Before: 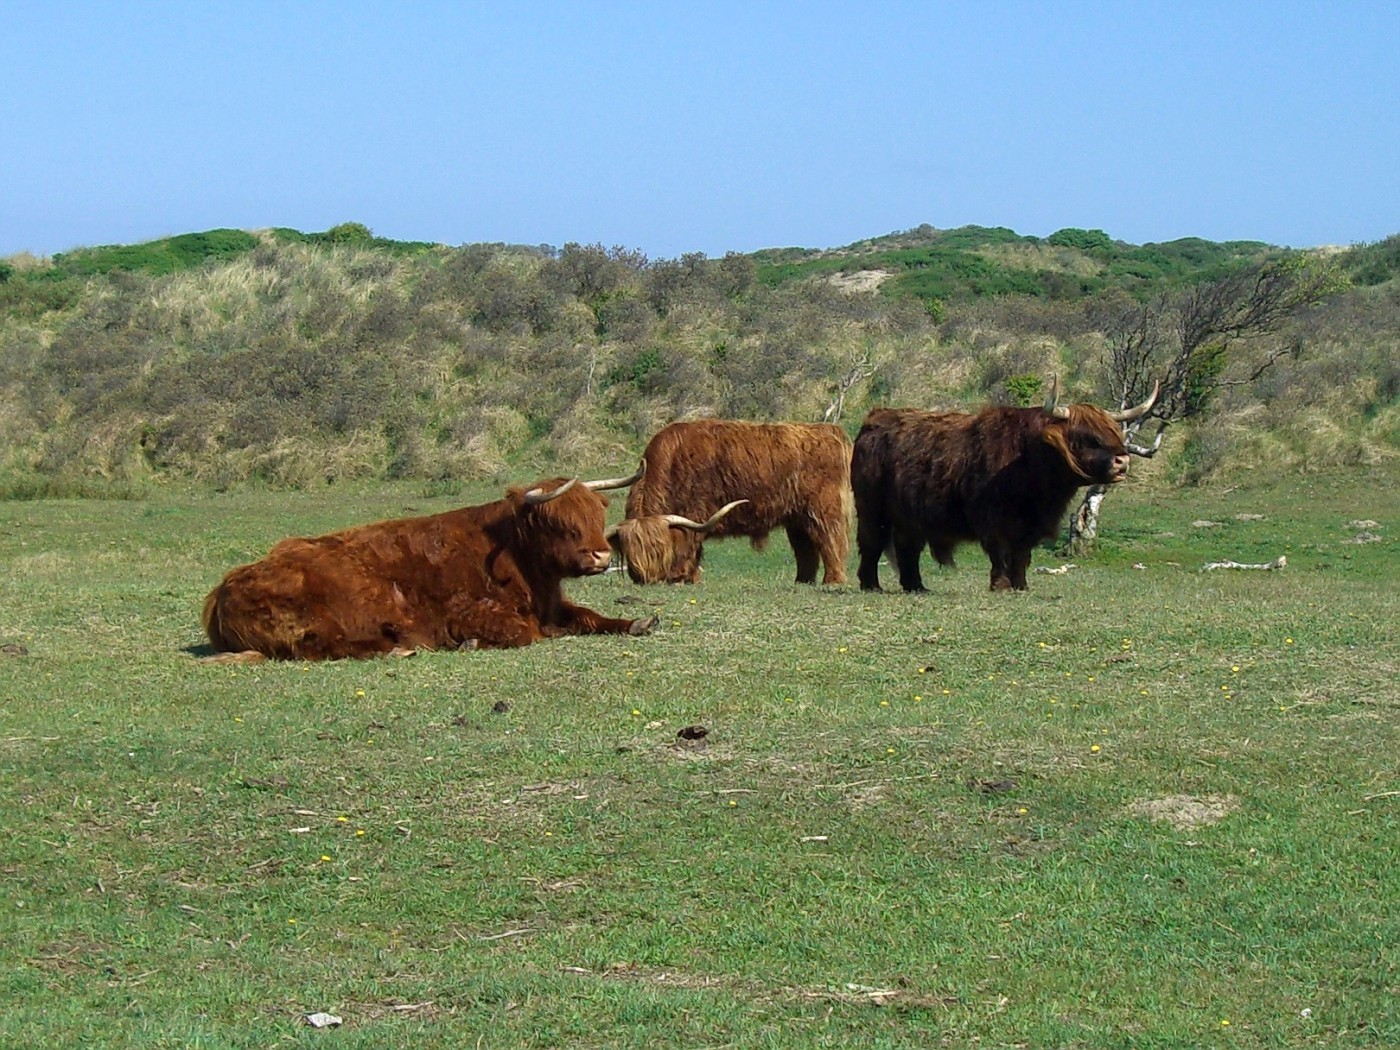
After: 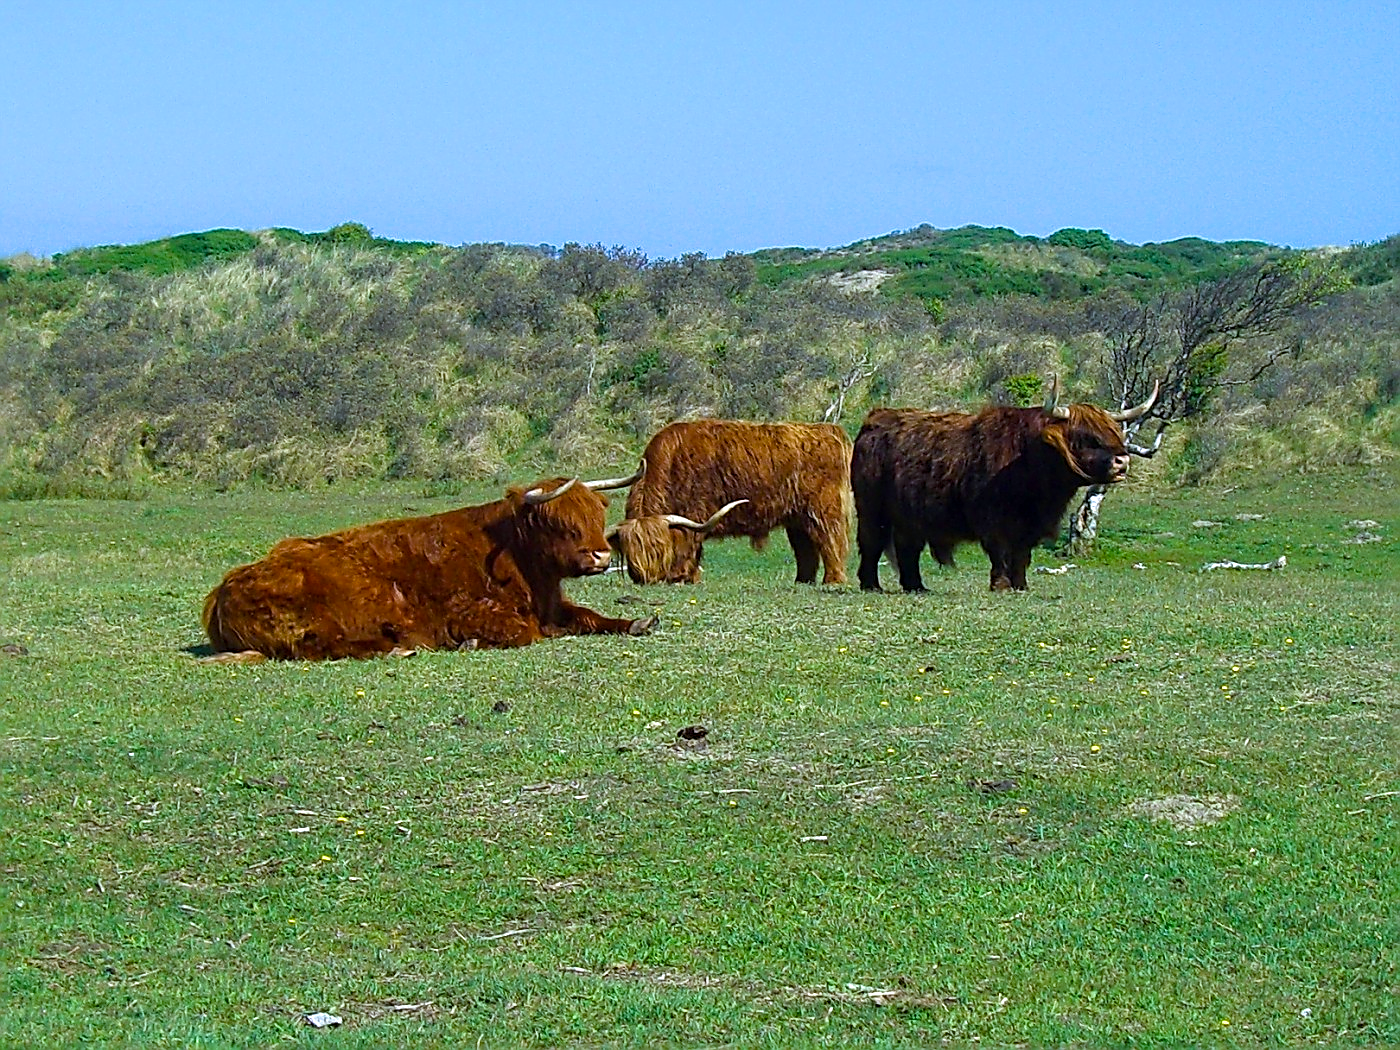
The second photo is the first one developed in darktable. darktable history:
white balance: red 0.931, blue 1.11
velvia: strength 32%, mid-tones bias 0.2
sharpen: radius 2.676, amount 0.669
